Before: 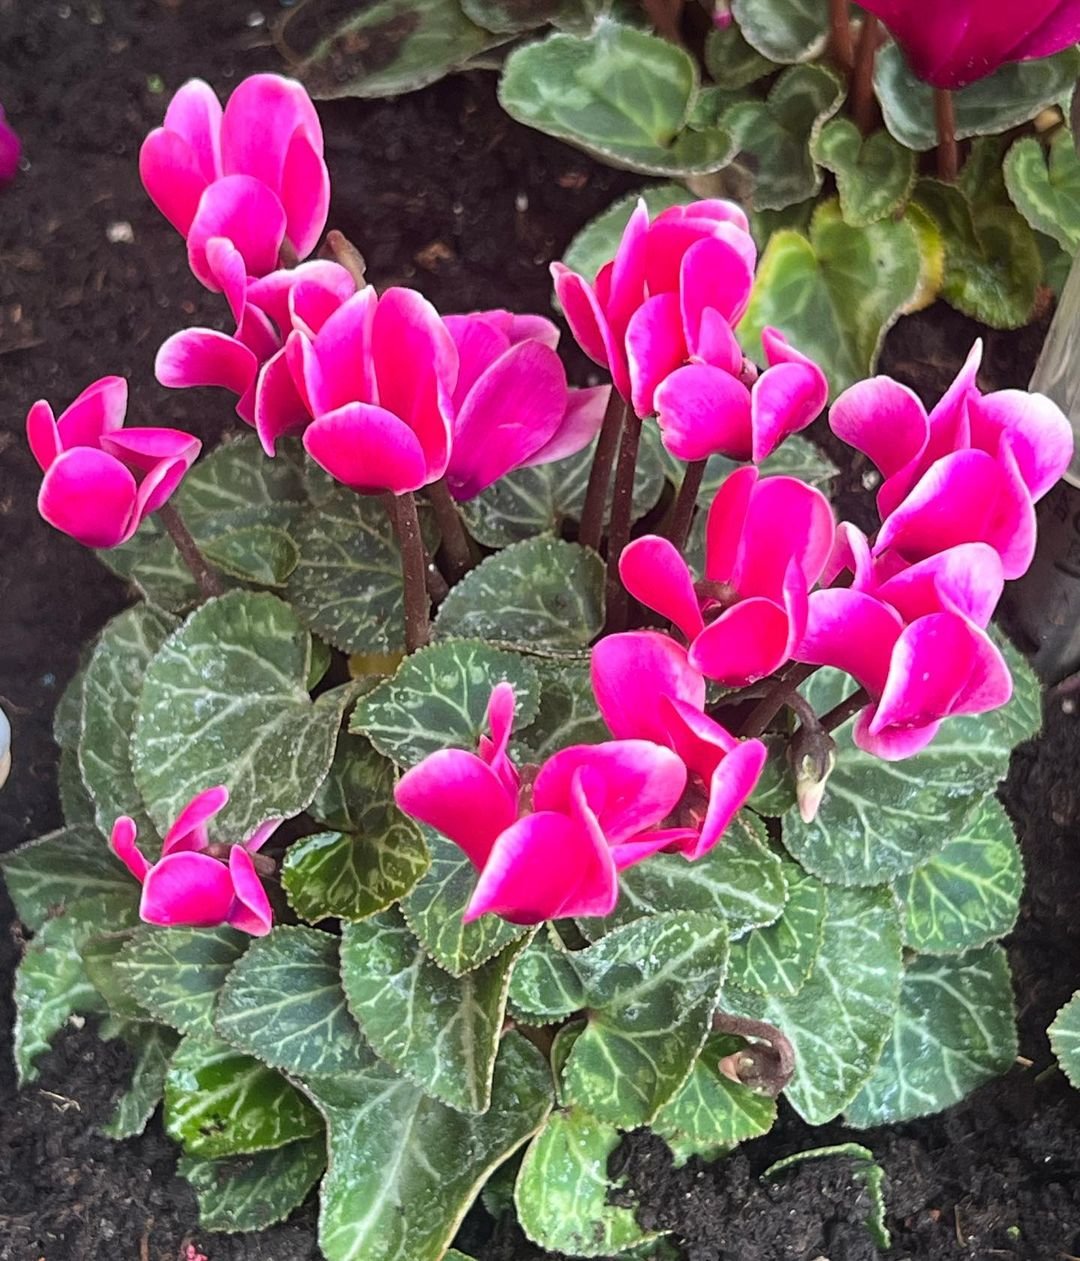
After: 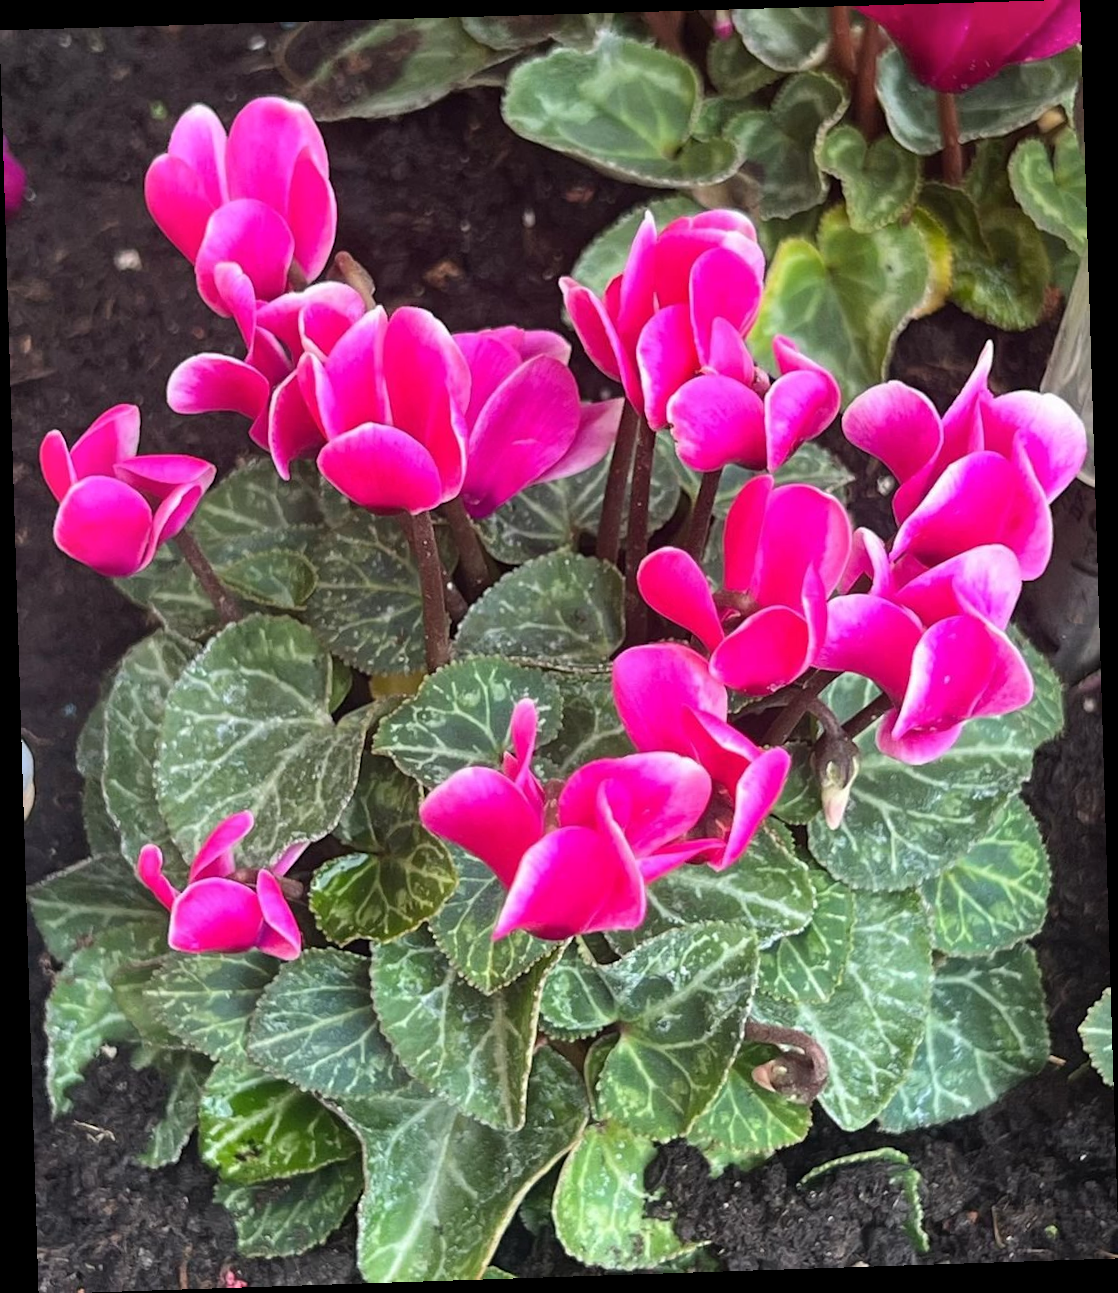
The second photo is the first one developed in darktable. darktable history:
rotate and perspective: rotation -1.77°, lens shift (horizontal) 0.004, automatic cropping off
shadows and highlights: shadows 20.91, highlights -35.45, soften with gaussian
